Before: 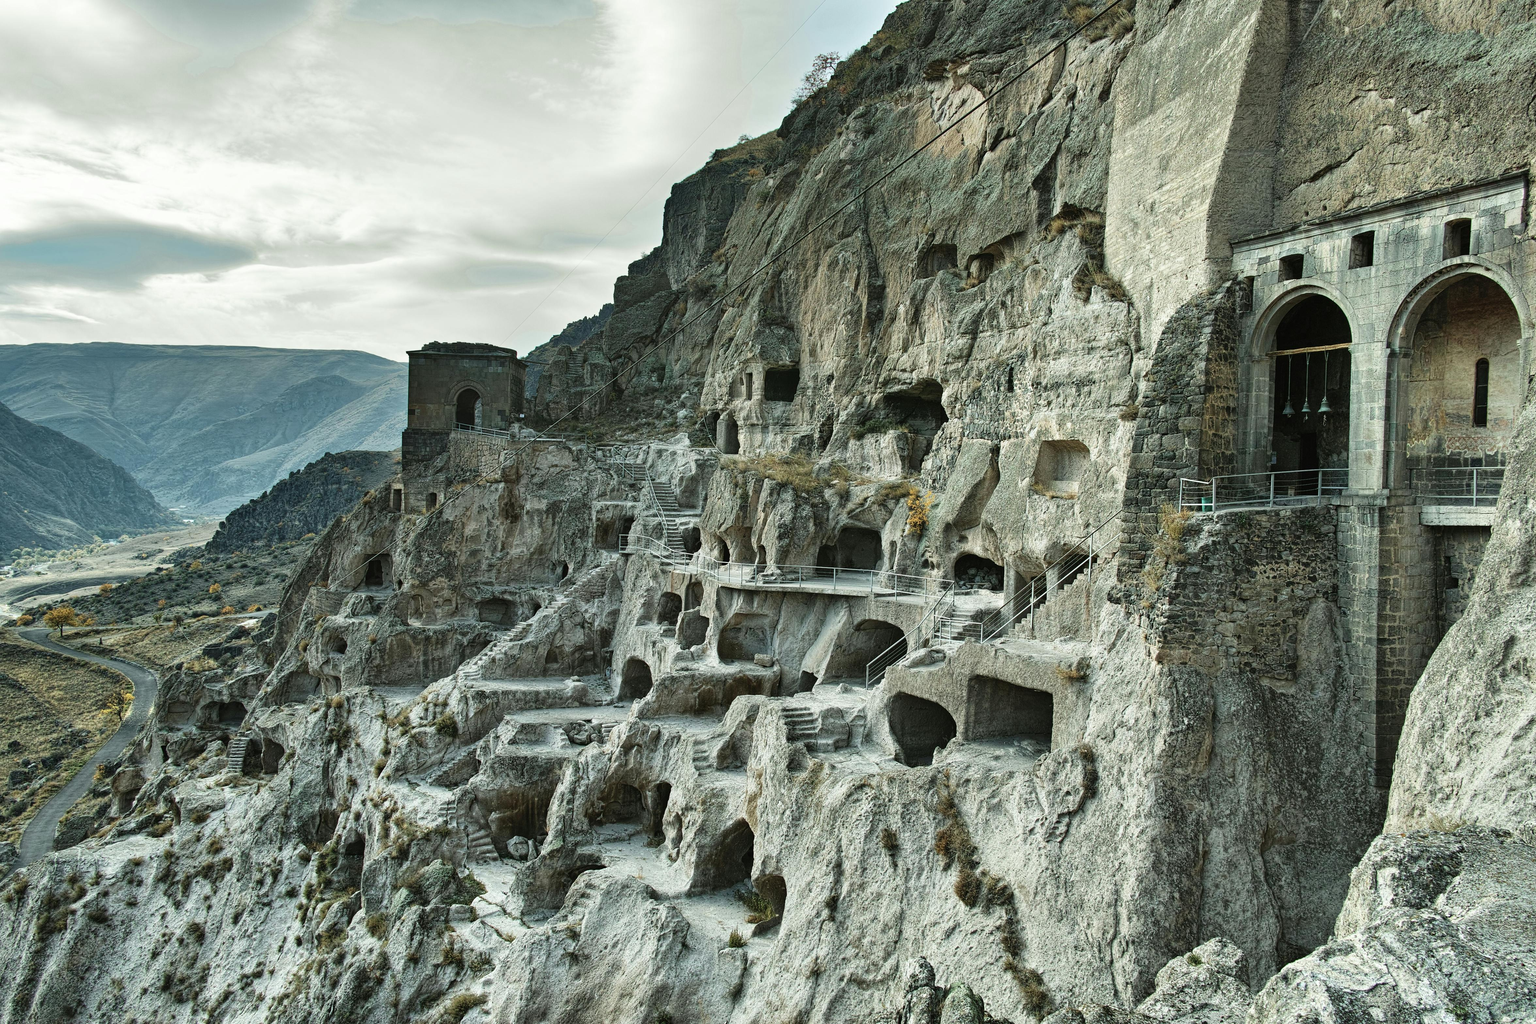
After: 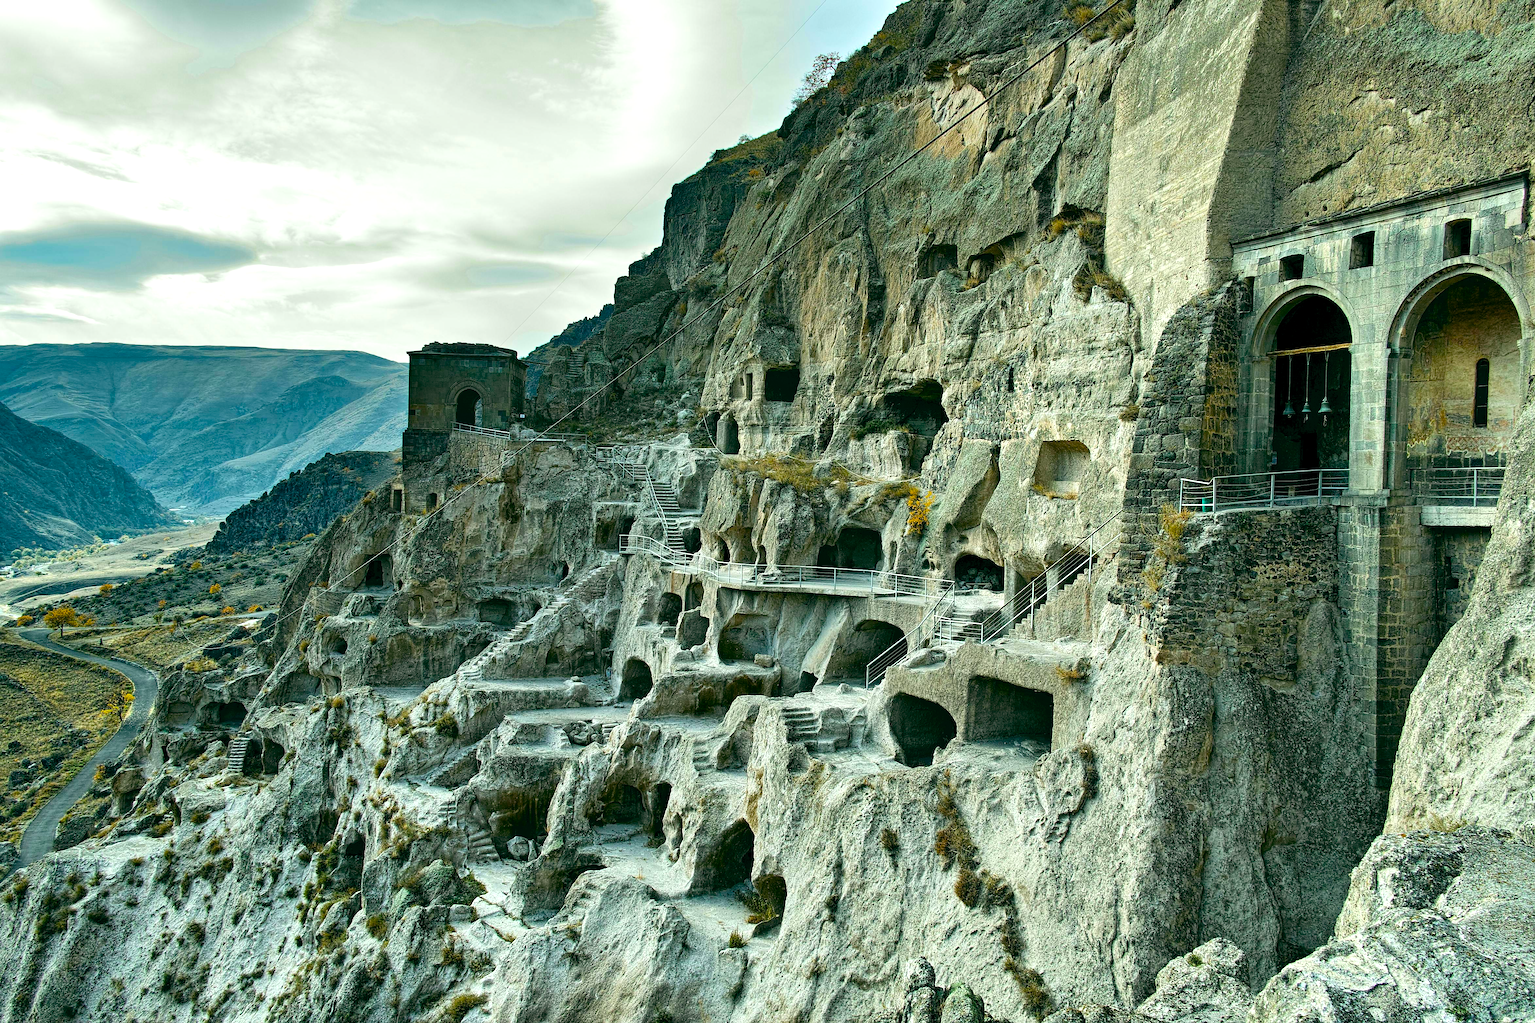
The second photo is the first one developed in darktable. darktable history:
sharpen: radius 1.452, amount 0.397, threshold 1.468
color balance rgb: global offset › luminance -0.343%, global offset › chroma 0.119%, global offset › hue 164.19°, linear chroma grading › global chroma 25.19%, perceptual saturation grading › global saturation 25.507%, perceptual brilliance grading › highlights 11.622%, global vibrance 16.372%, saturation formula JzAzBz (2021)
